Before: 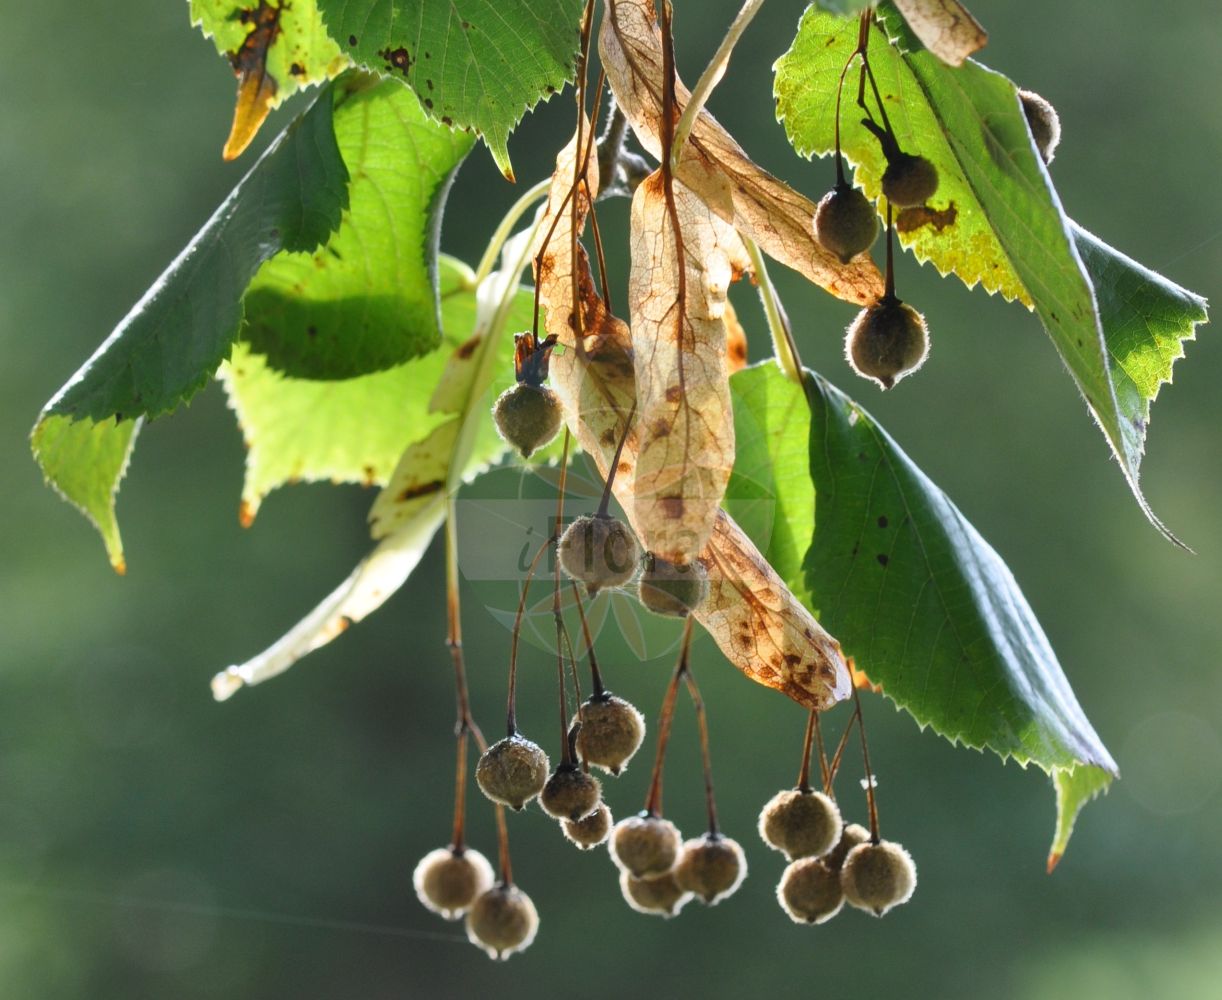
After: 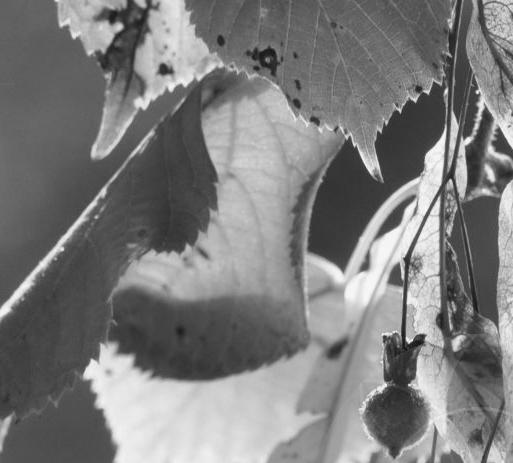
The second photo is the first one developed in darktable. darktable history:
monochrome: a 30.25, b 92.03
crop and rotate: left 10.817%, top 0.062%, right 47.194%, bottom 53.626%
